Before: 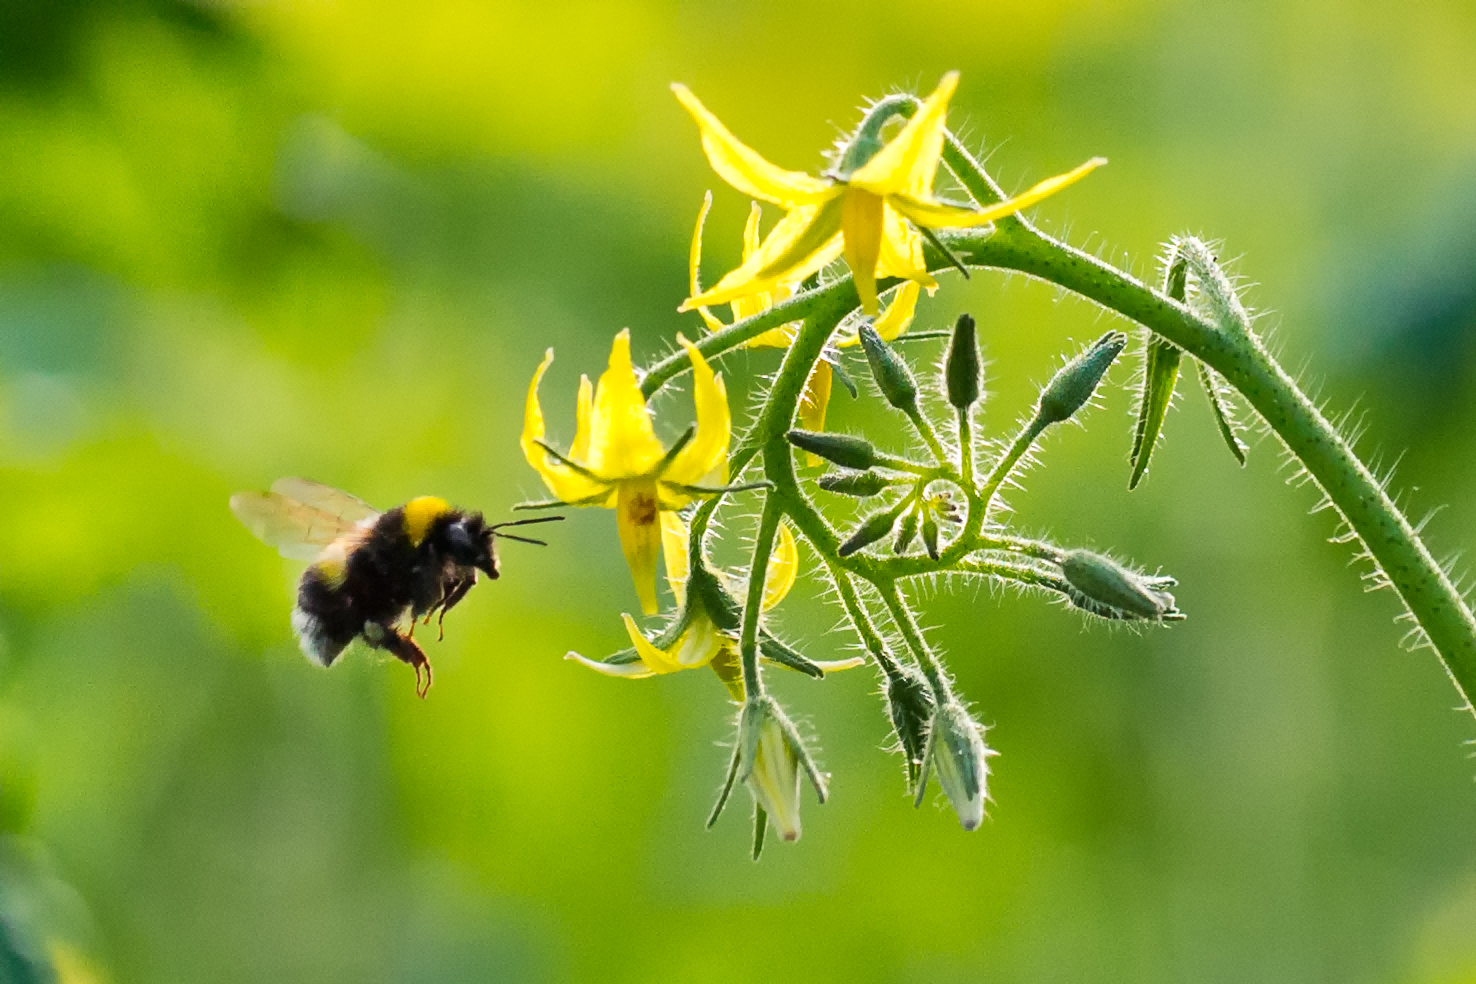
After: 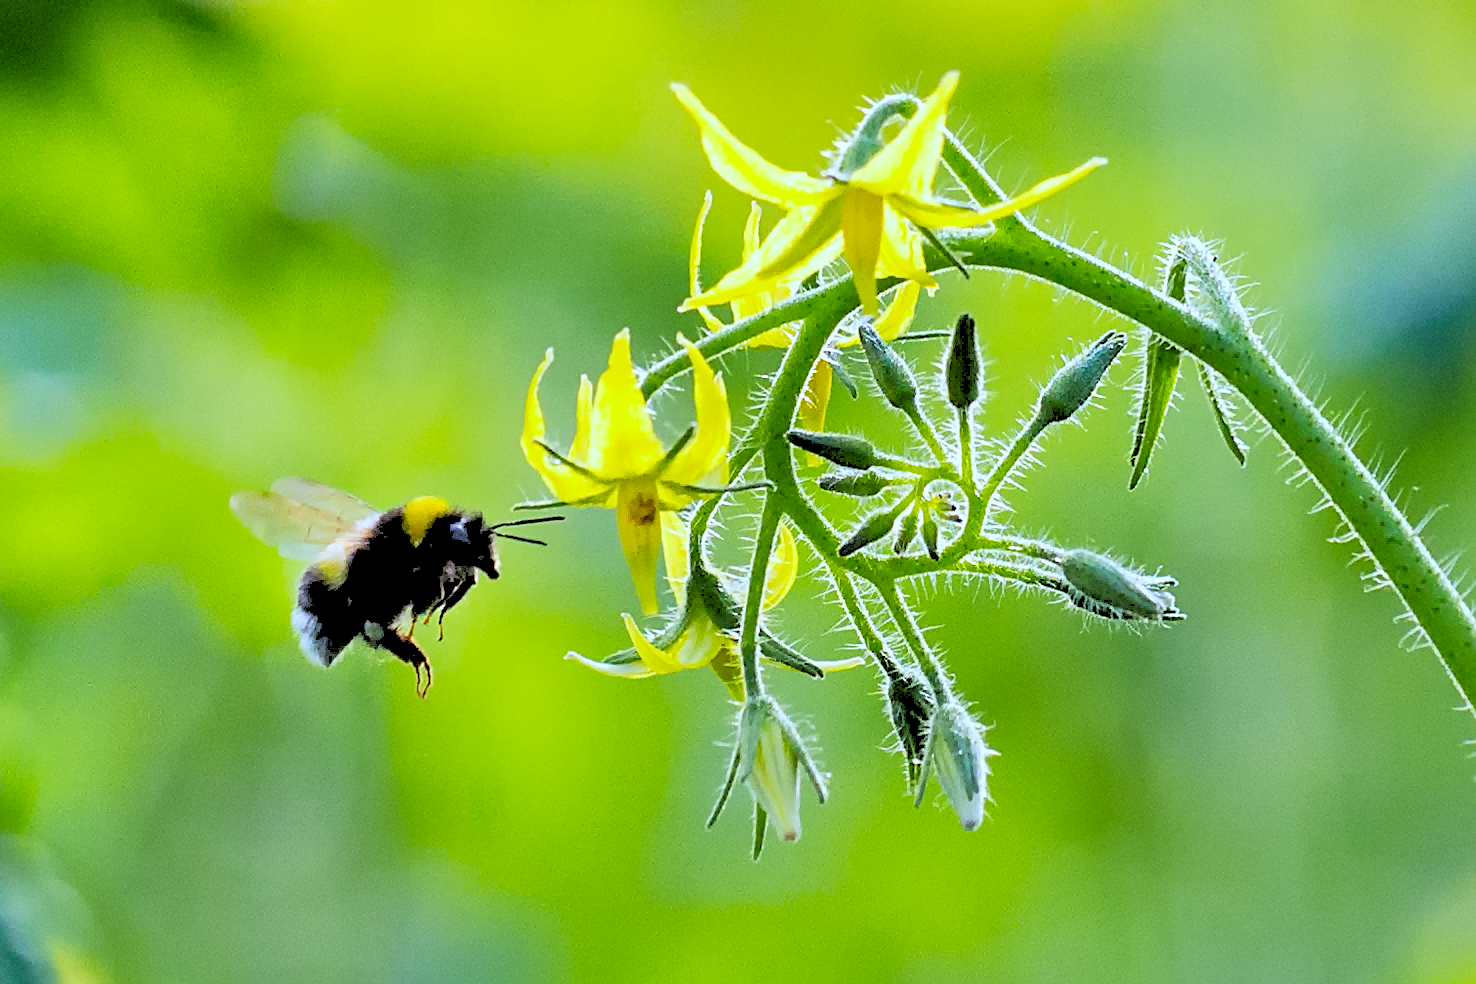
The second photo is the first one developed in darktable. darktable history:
exposure: compensate highlight preservation false
rgb levels: levels [[0.027, 0.429, 0.996], [0, 0.5, 1], [0, 0.5, 1]]
shadows and highlights: shadows 37.27, highlights -28.18, soften with gaussian
sharpen: on, module defaults
white balance: red 0.871, blue 1.249
